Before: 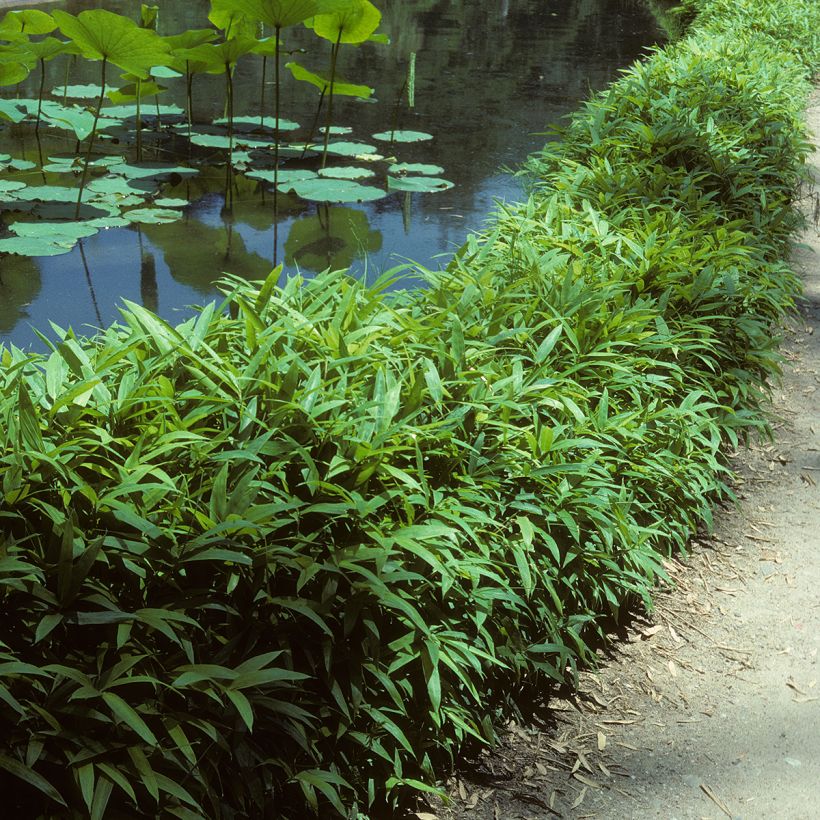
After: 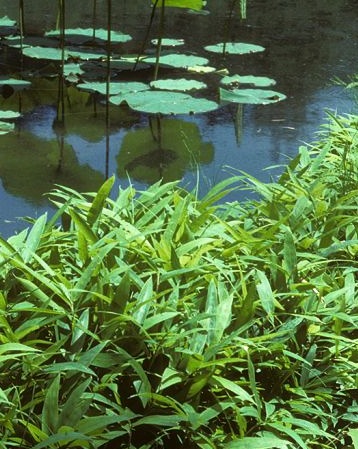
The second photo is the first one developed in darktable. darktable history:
base curve: curves: ch0 [(0, 0) (0.257, 0.25) (0.482, 0.586) (0.757, 0.871) (1, 1)]
tone equalizer: on, module defaults
crop: left 20.541%, top 10.769%, right 35.716%, bottom 34.397%
